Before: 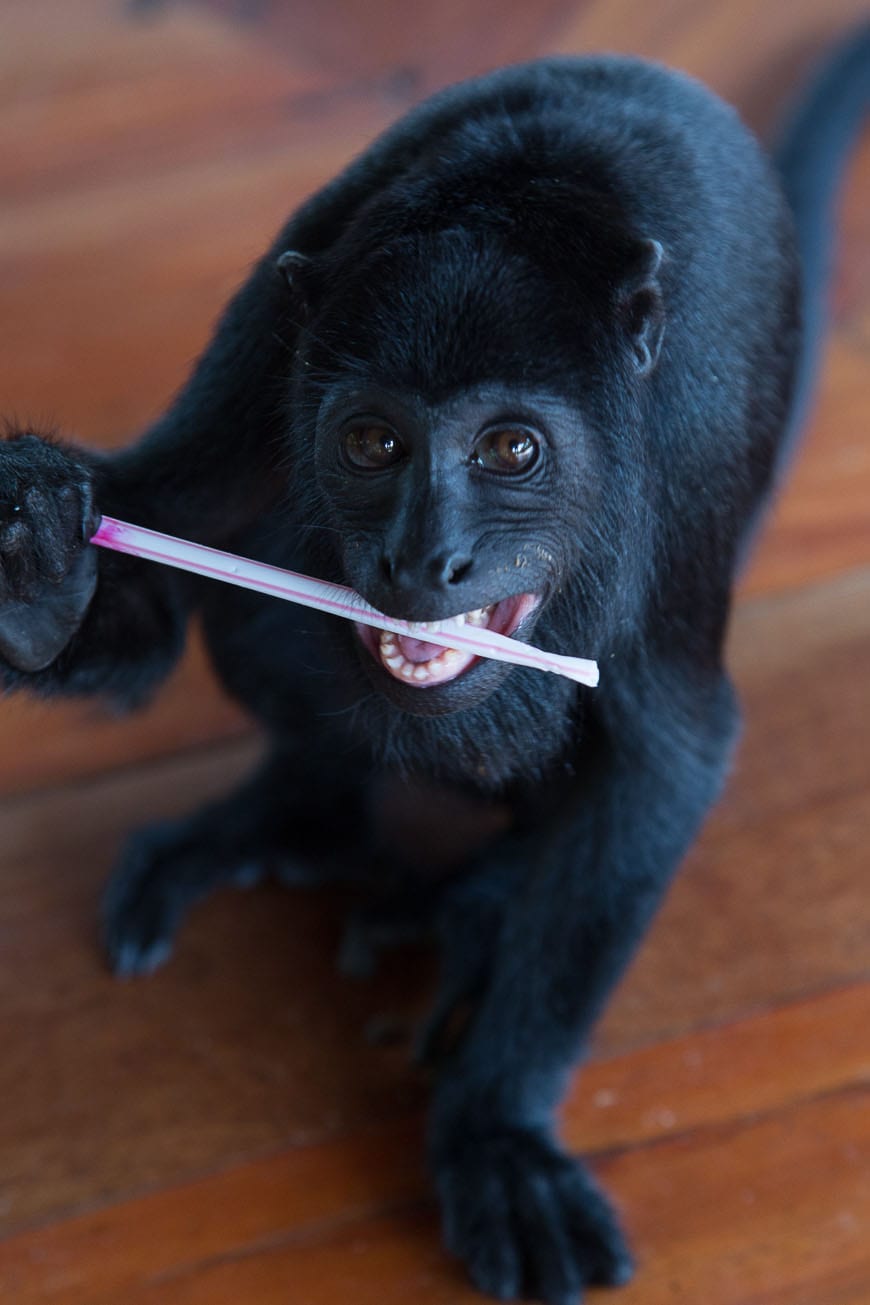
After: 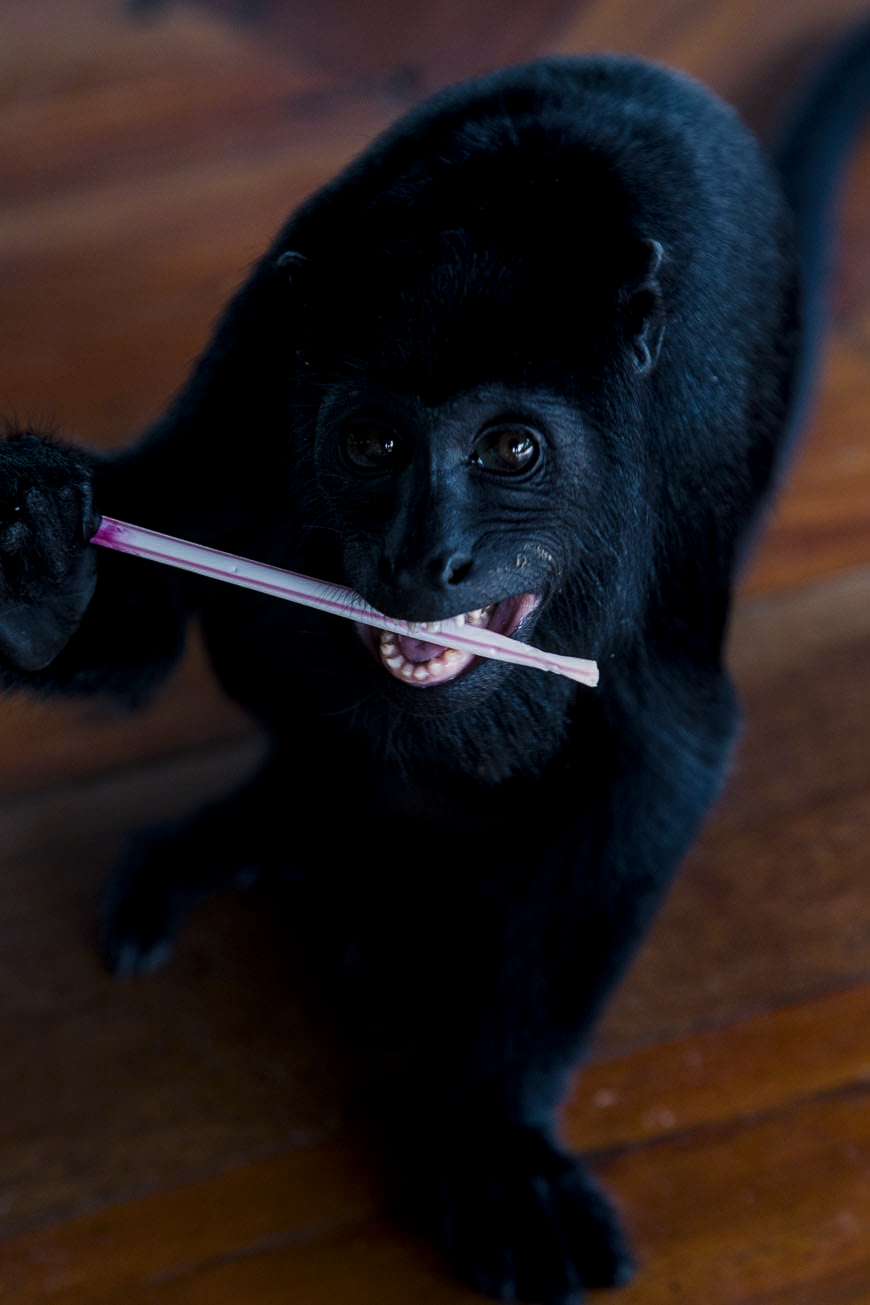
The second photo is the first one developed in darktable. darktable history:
local contrast: on, module defaults
color balance rgb: shadows lift › chroma 7.201%, shadows lift › hue 246.07°, power › hue 206.05°, highlights gain › chroma 1.717%, highlights gain › hue 55.95°, perceptual saturation grading › global saturation 37.311%, perceptual saturation grading › shadows 35.222%
levels: levels [0, 0.618, 1]
